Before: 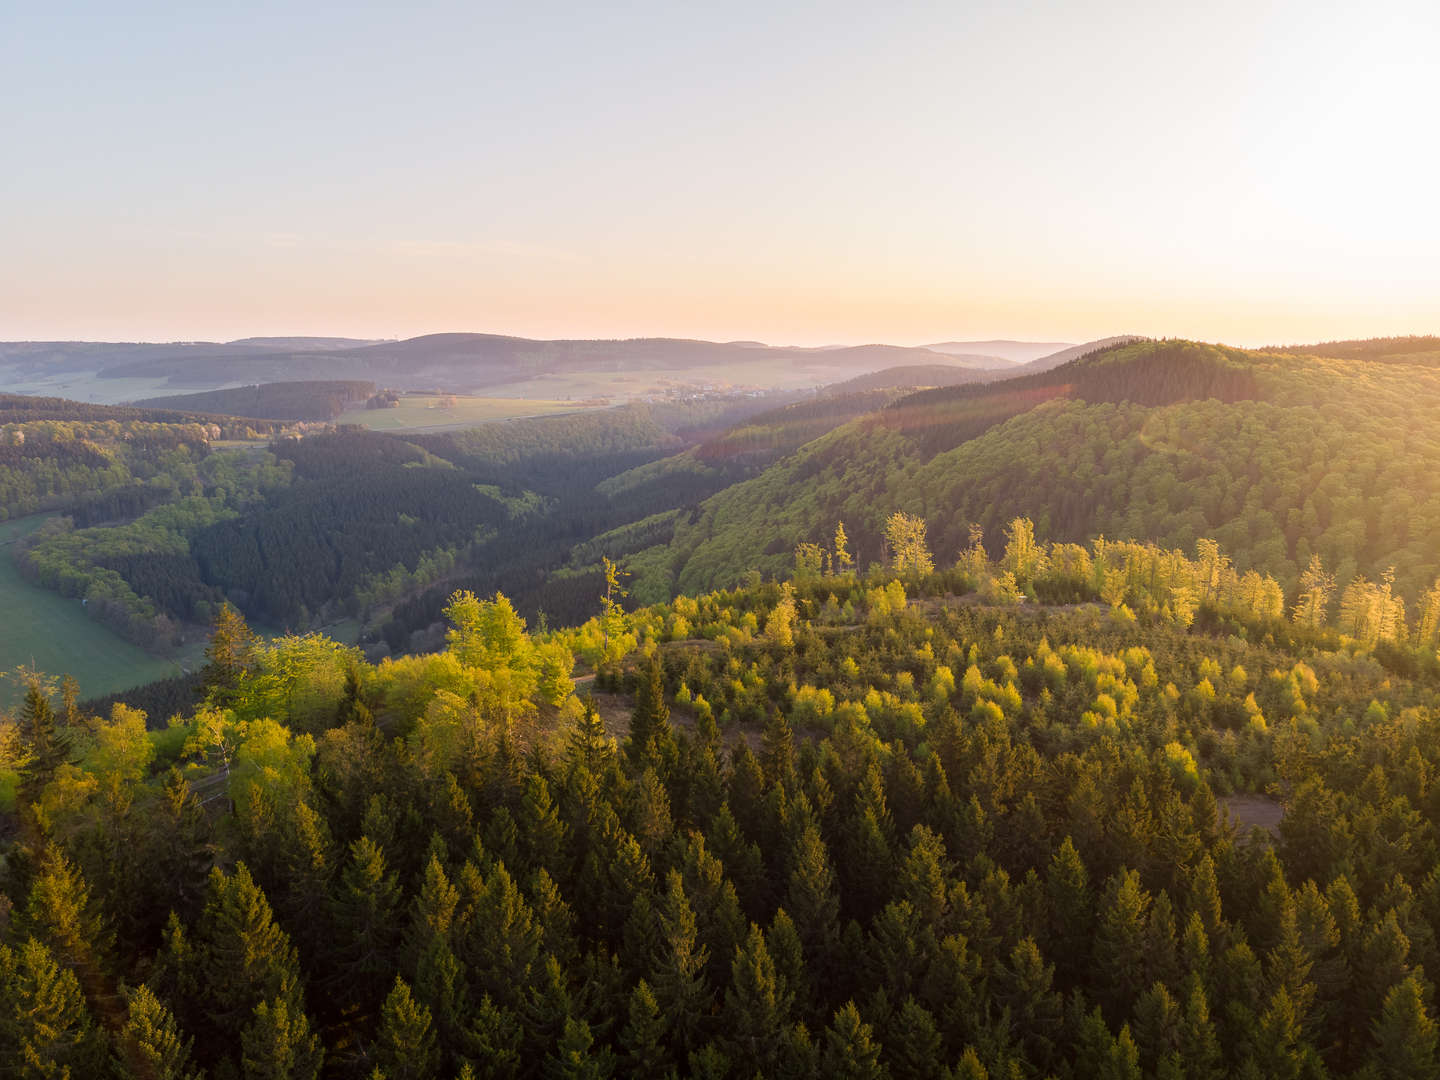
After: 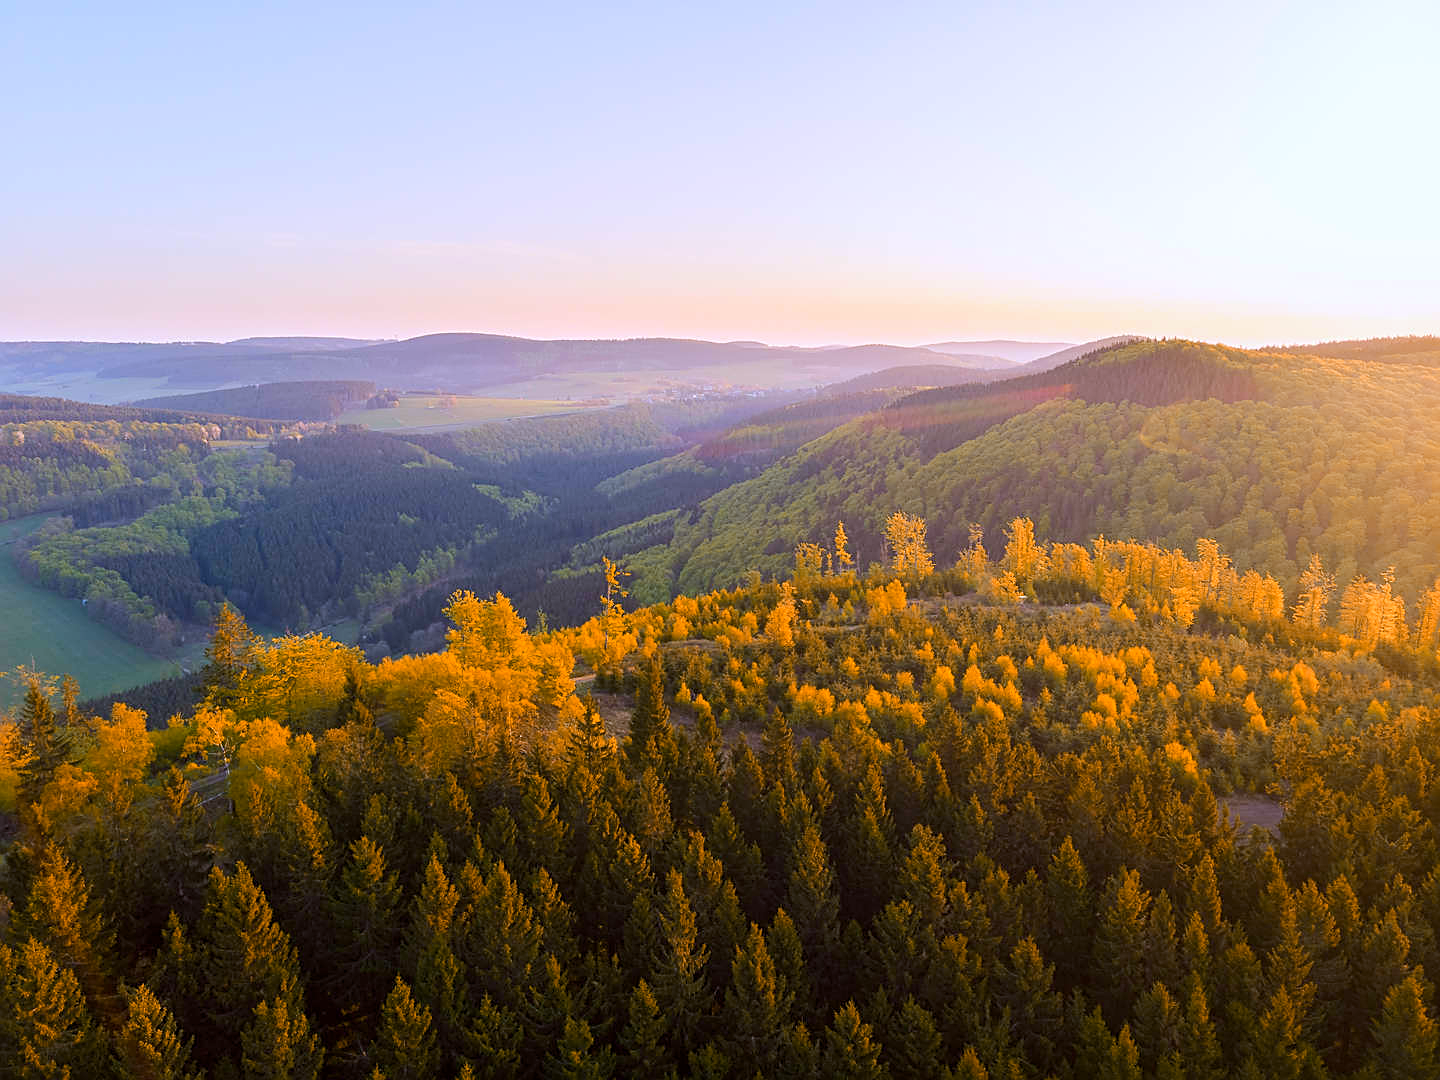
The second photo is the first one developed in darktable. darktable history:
sharpen: on, module defaults
white balance: red 0.967, blue 1.119, emerald 0.756
color zones: curves: ch2 [(0, 0.5) (0.143, 0.5) (0.286, 0.416) (0.429, 0.5) (0.571, 0.5) (0.714, 0.5) (0.857, 0.5) (1, 0.5)]
contrast brightness saturation: contrast 0.07
color balance rgb: perceptual saturation grading › global saturation 25%, perceptual brilliance grading › mid-tones 10%, perceptual brilliance grading › shadows 15%, global vibrance 20%
